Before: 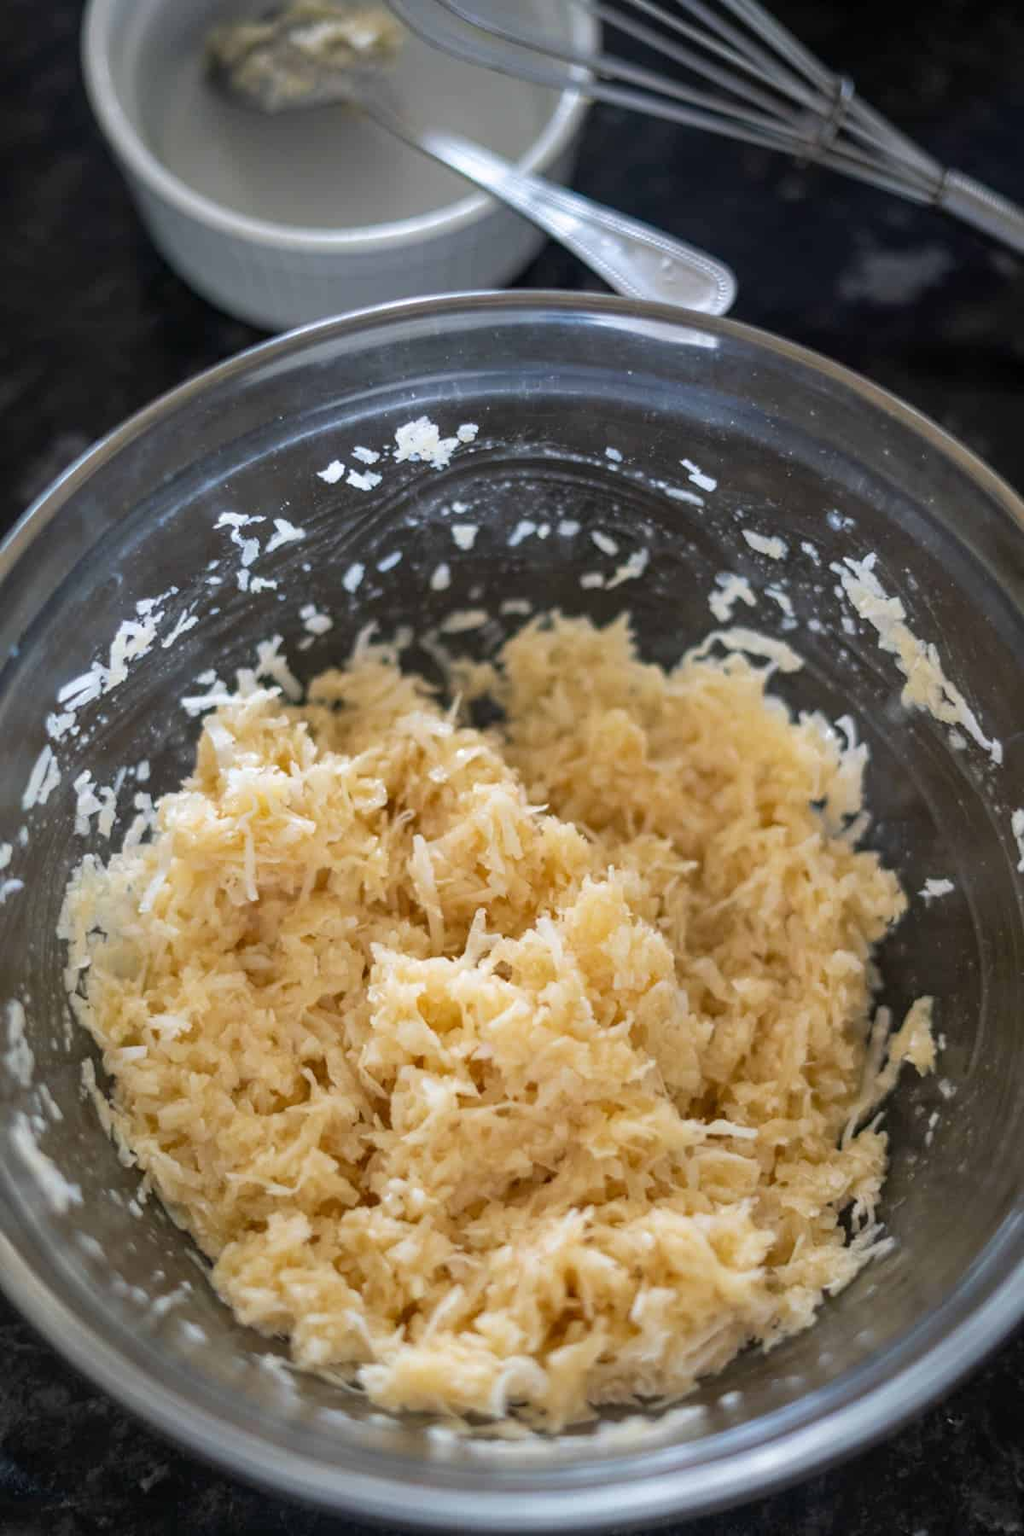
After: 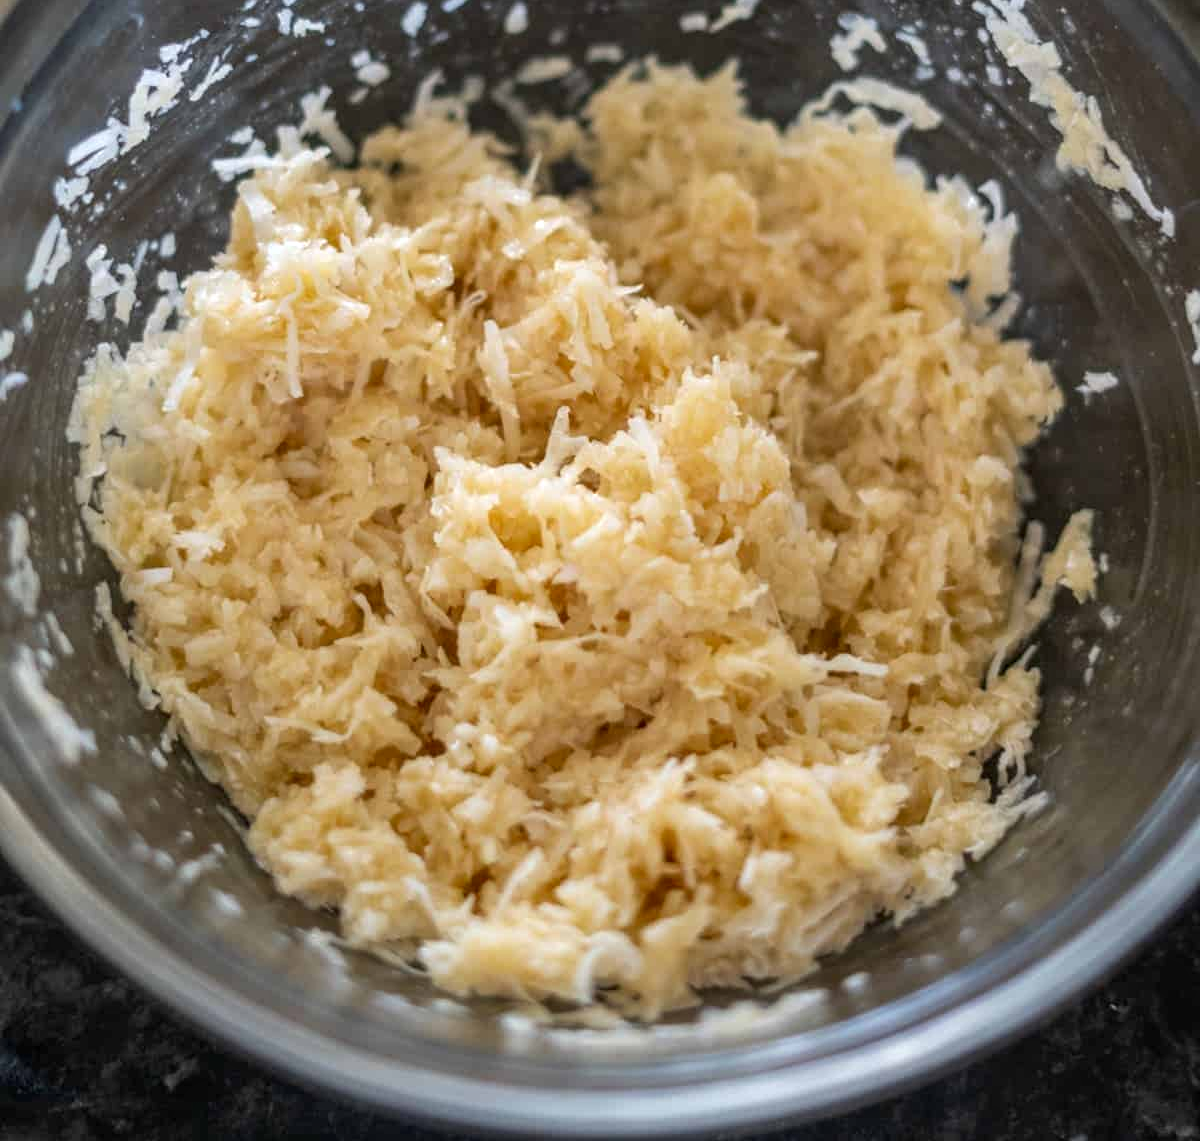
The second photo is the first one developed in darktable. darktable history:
crop and rotate: top 36.576%
local contrast: on, module defaults
